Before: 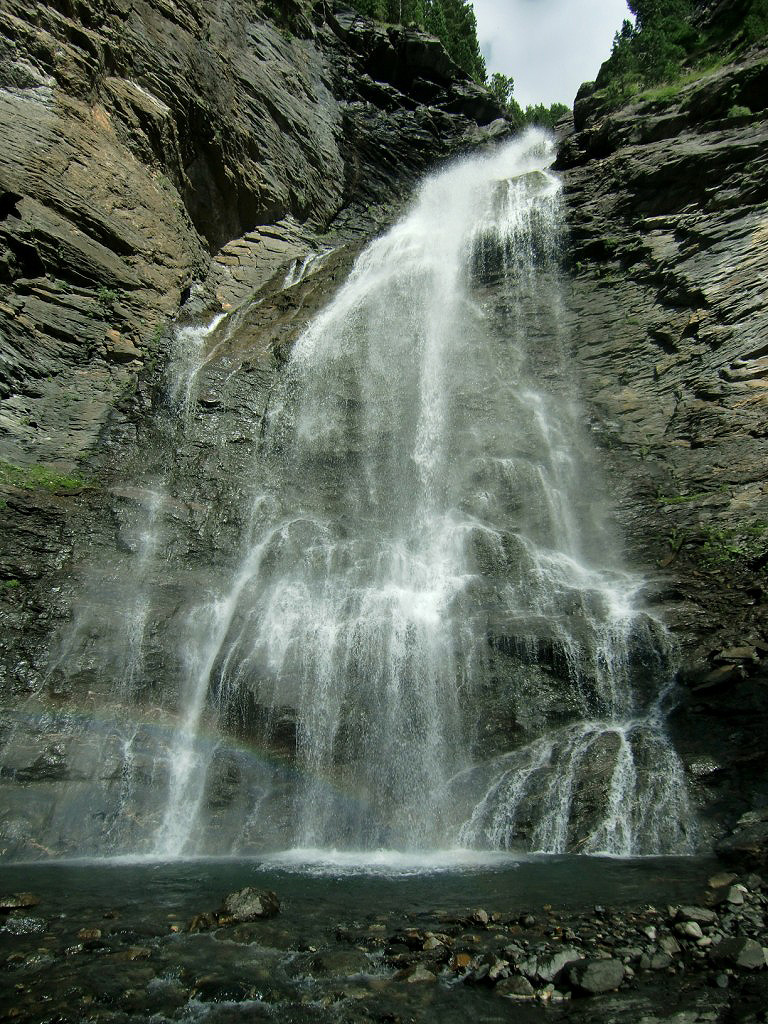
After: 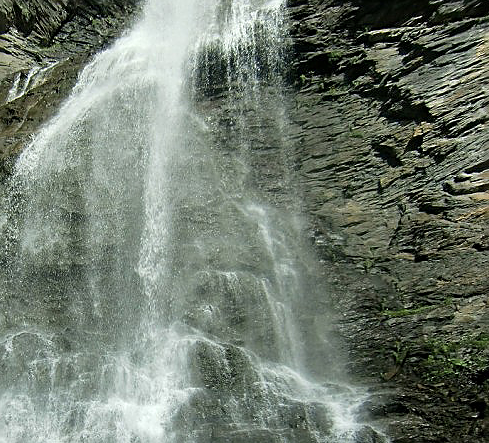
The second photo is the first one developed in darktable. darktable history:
crop: left 36.005%, top 18.293%, right 0.31%, bottom 38.444%
sharpen: amount 0.55
